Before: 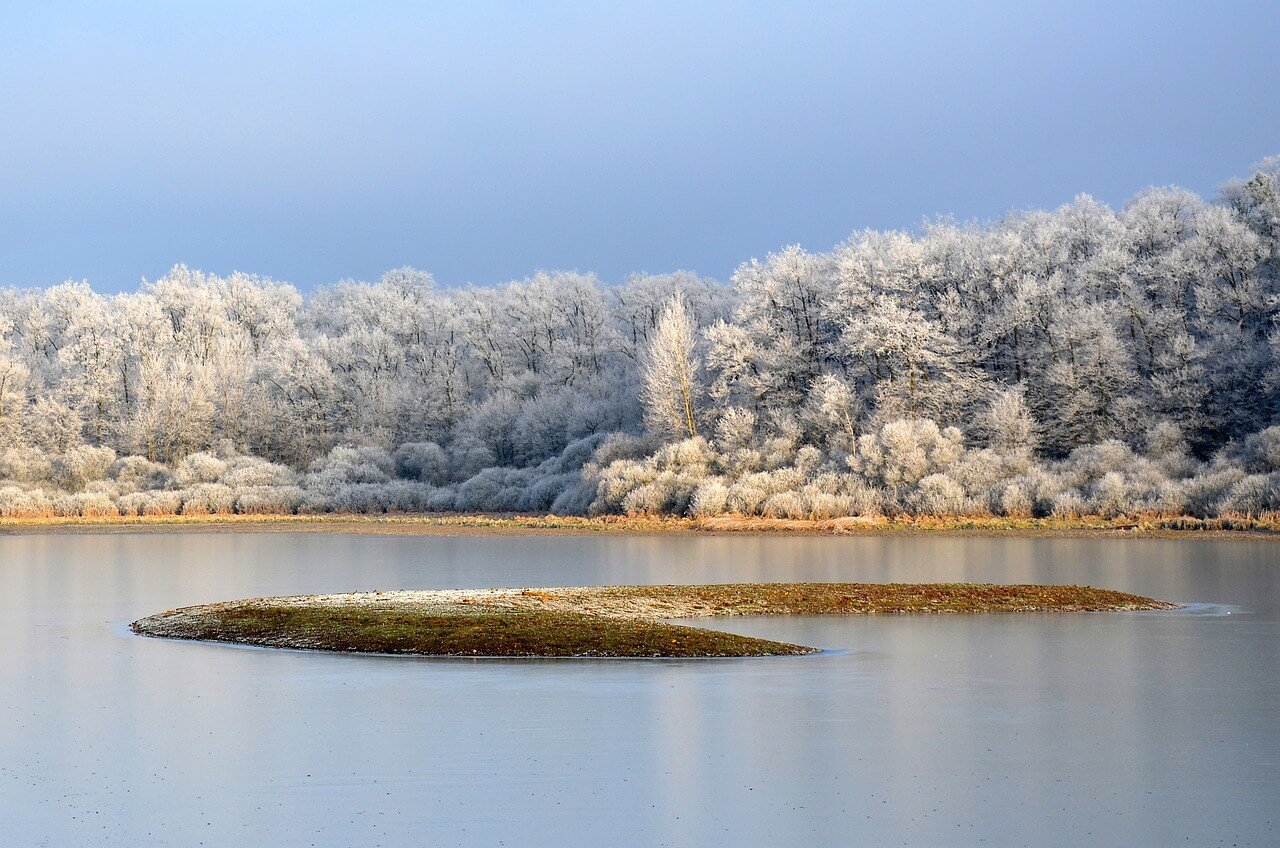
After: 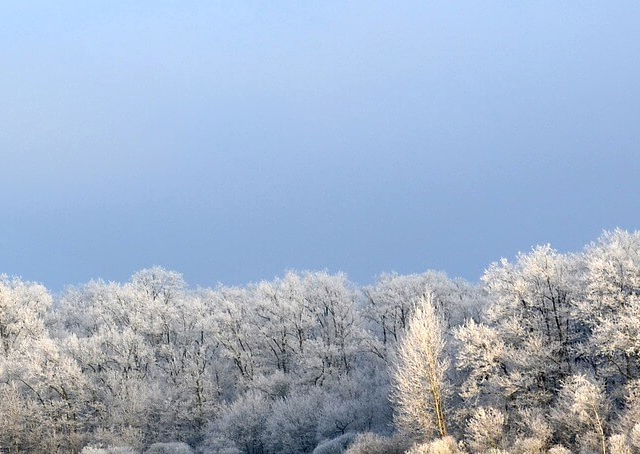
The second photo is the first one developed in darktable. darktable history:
local contrast: mode bilateral grid, contrast 20, coarseness 50, detail 120%, midtone range 0.2
crop: left 19.556%, right 30.401%, bottom 46.458%
